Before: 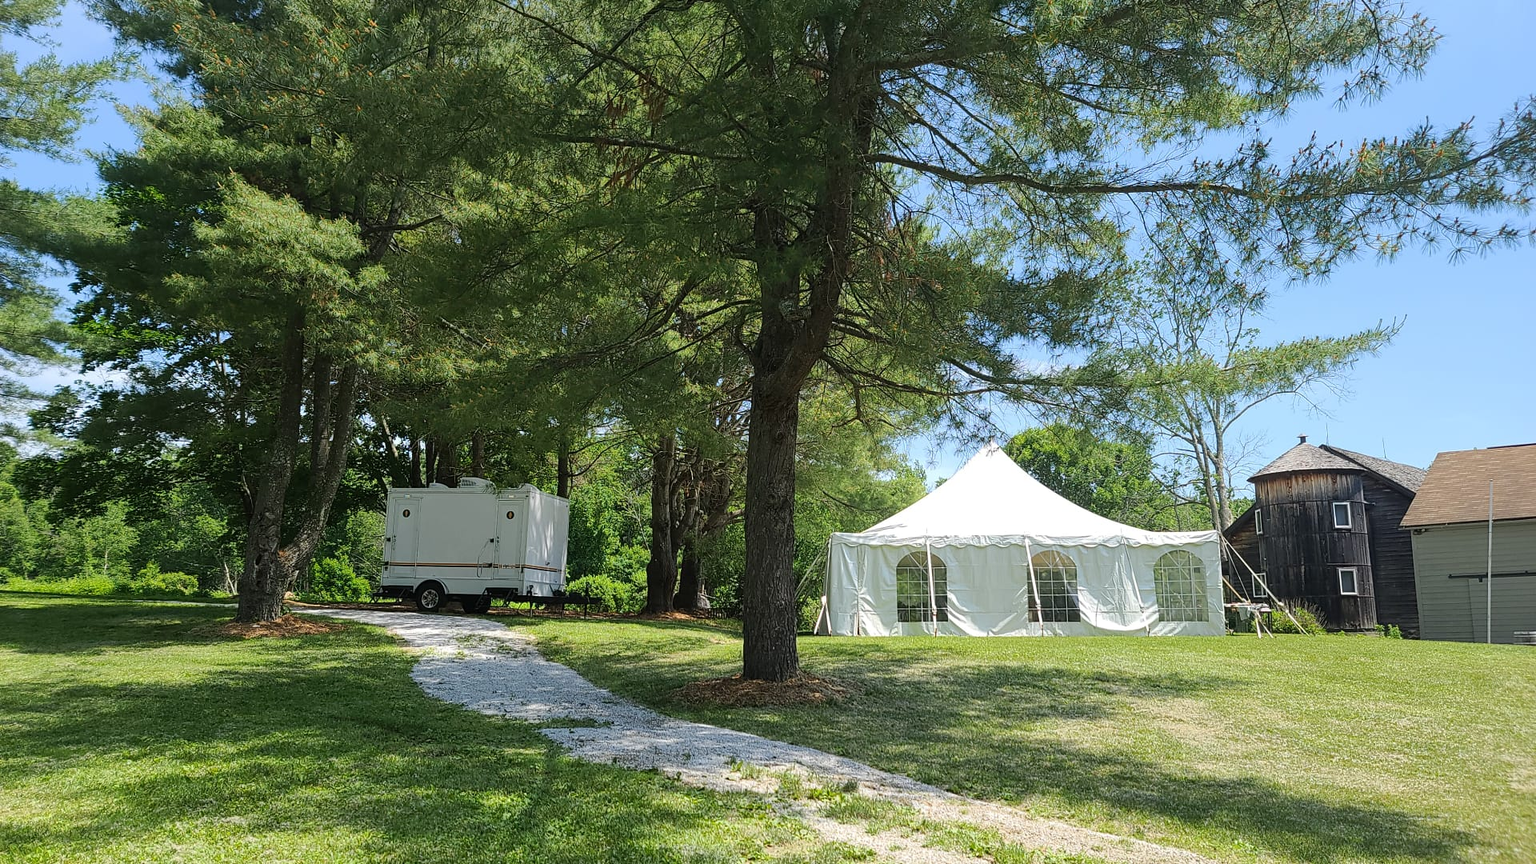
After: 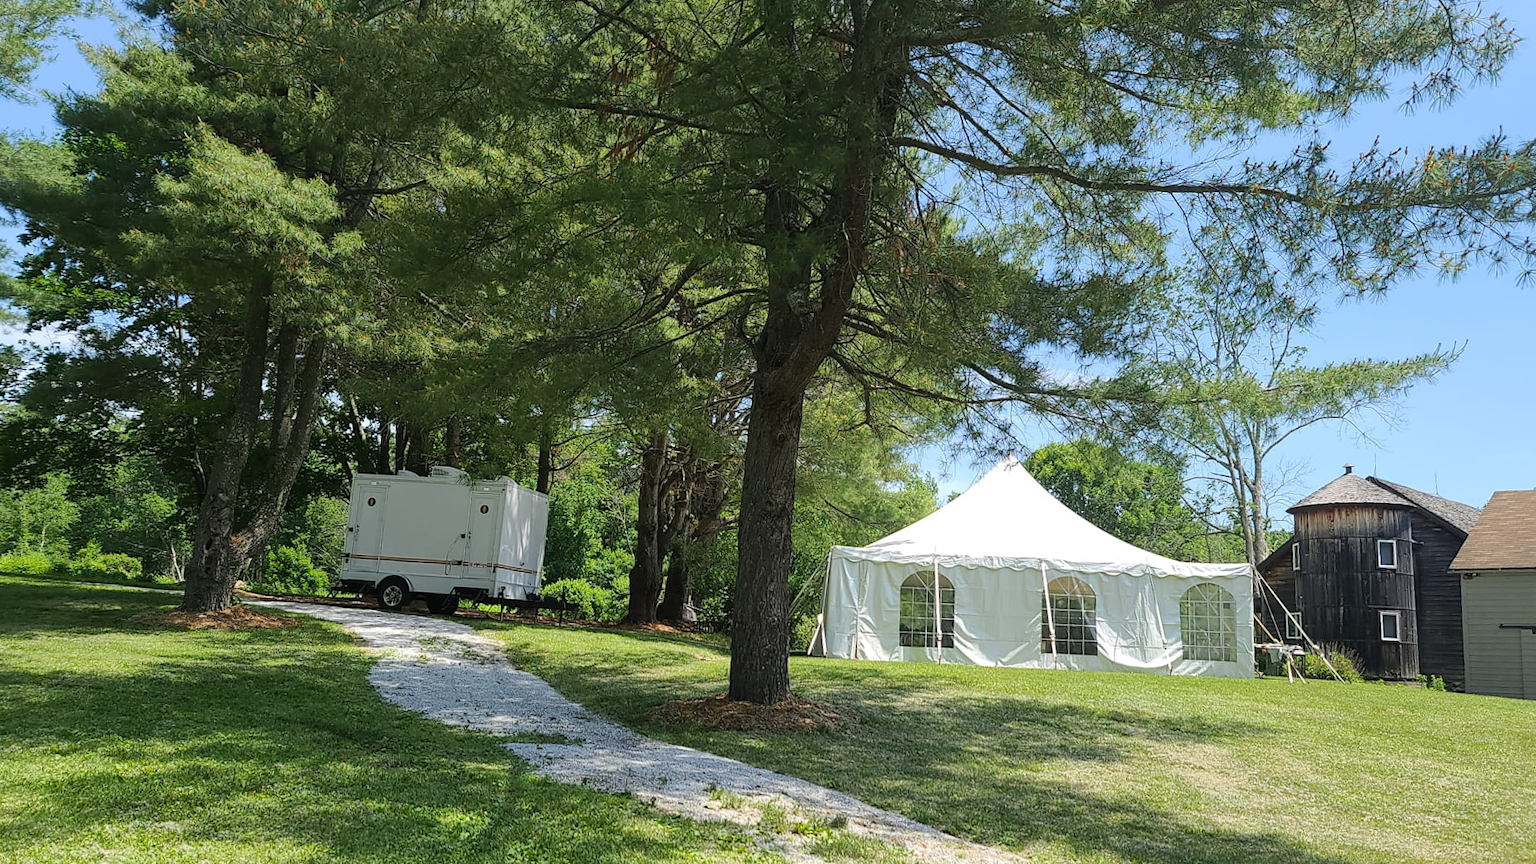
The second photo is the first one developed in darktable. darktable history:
crop and rotate: angle -2.82°
